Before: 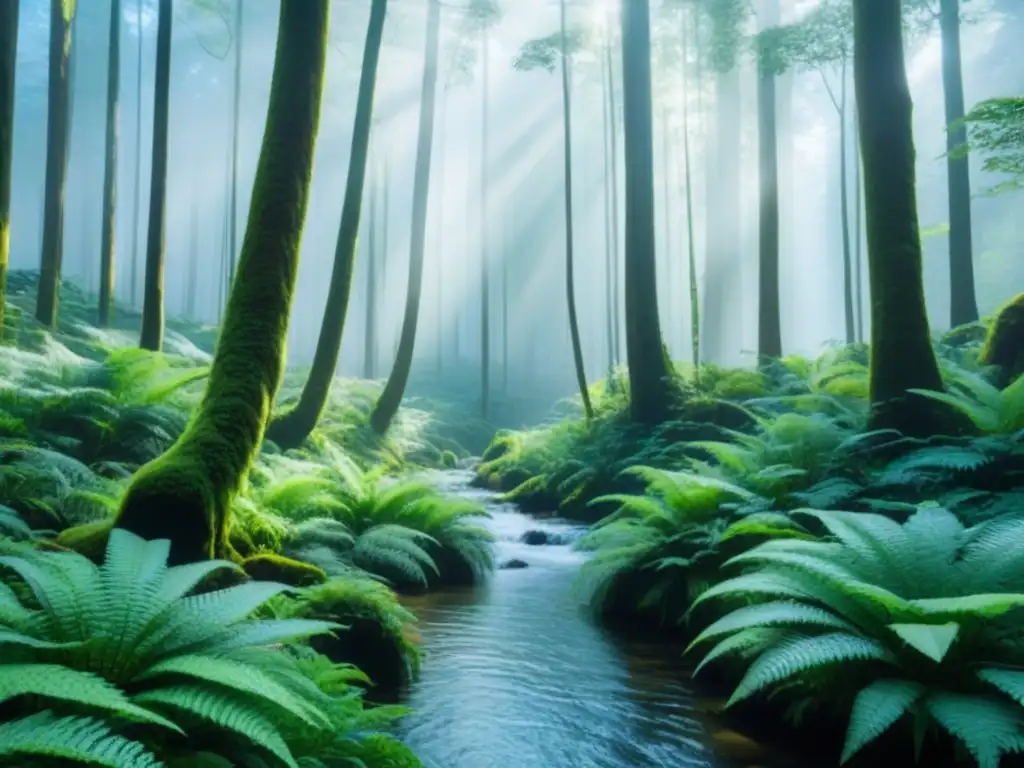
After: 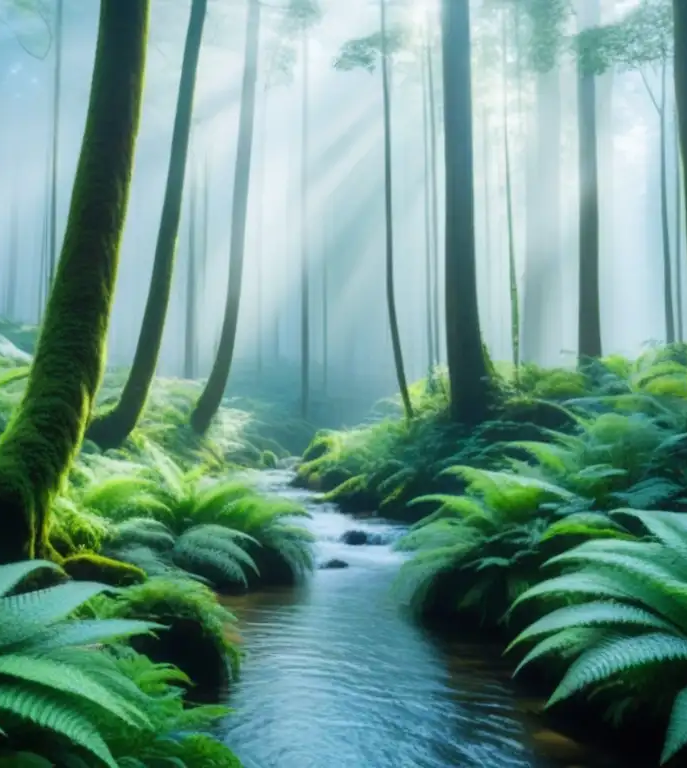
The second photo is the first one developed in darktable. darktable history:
crop and rotate: left 17.656%, right 15.227%
